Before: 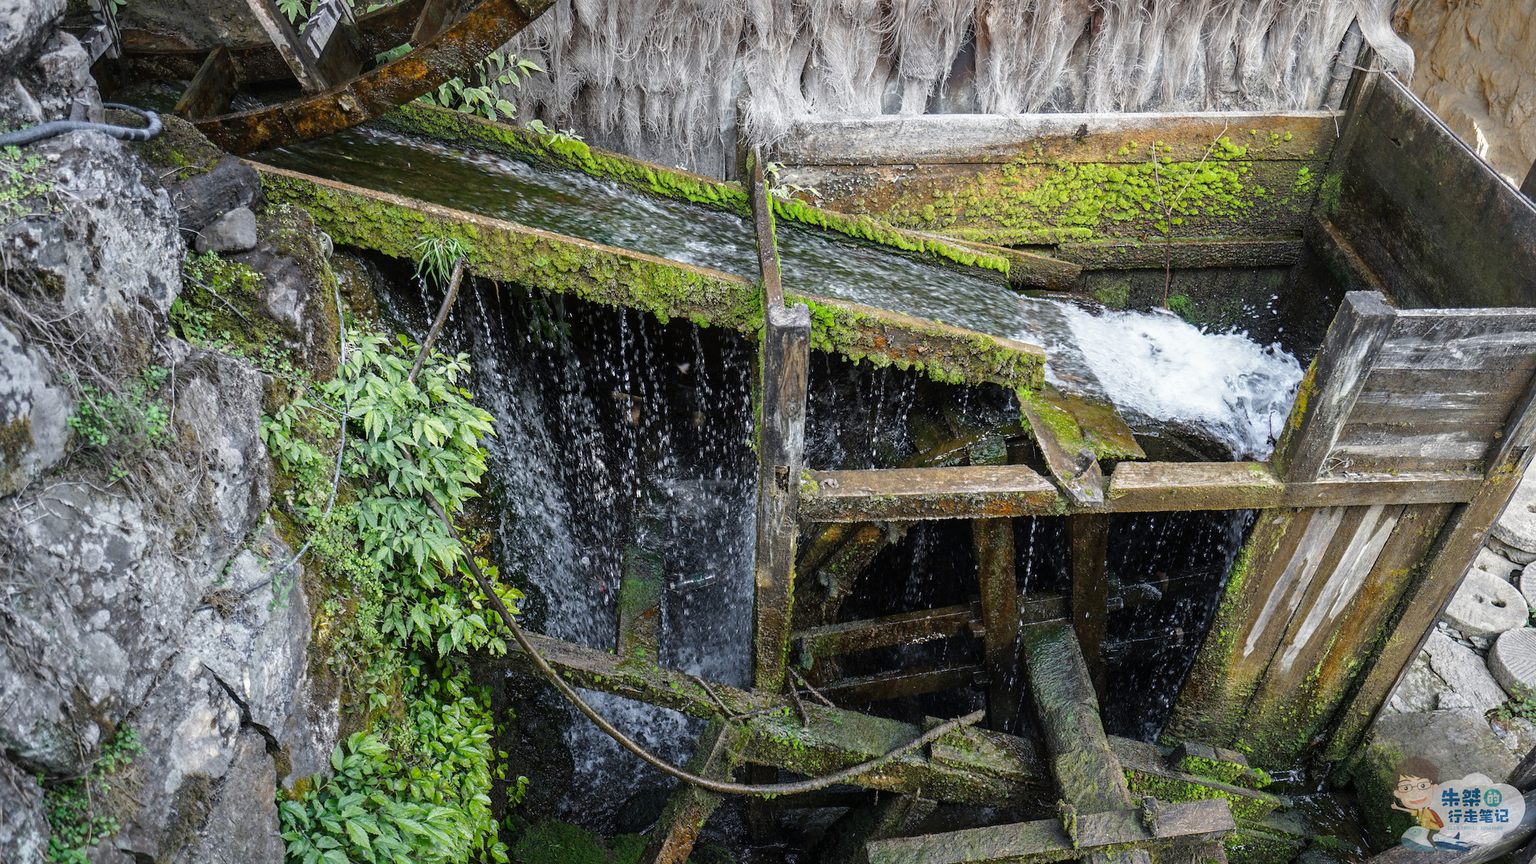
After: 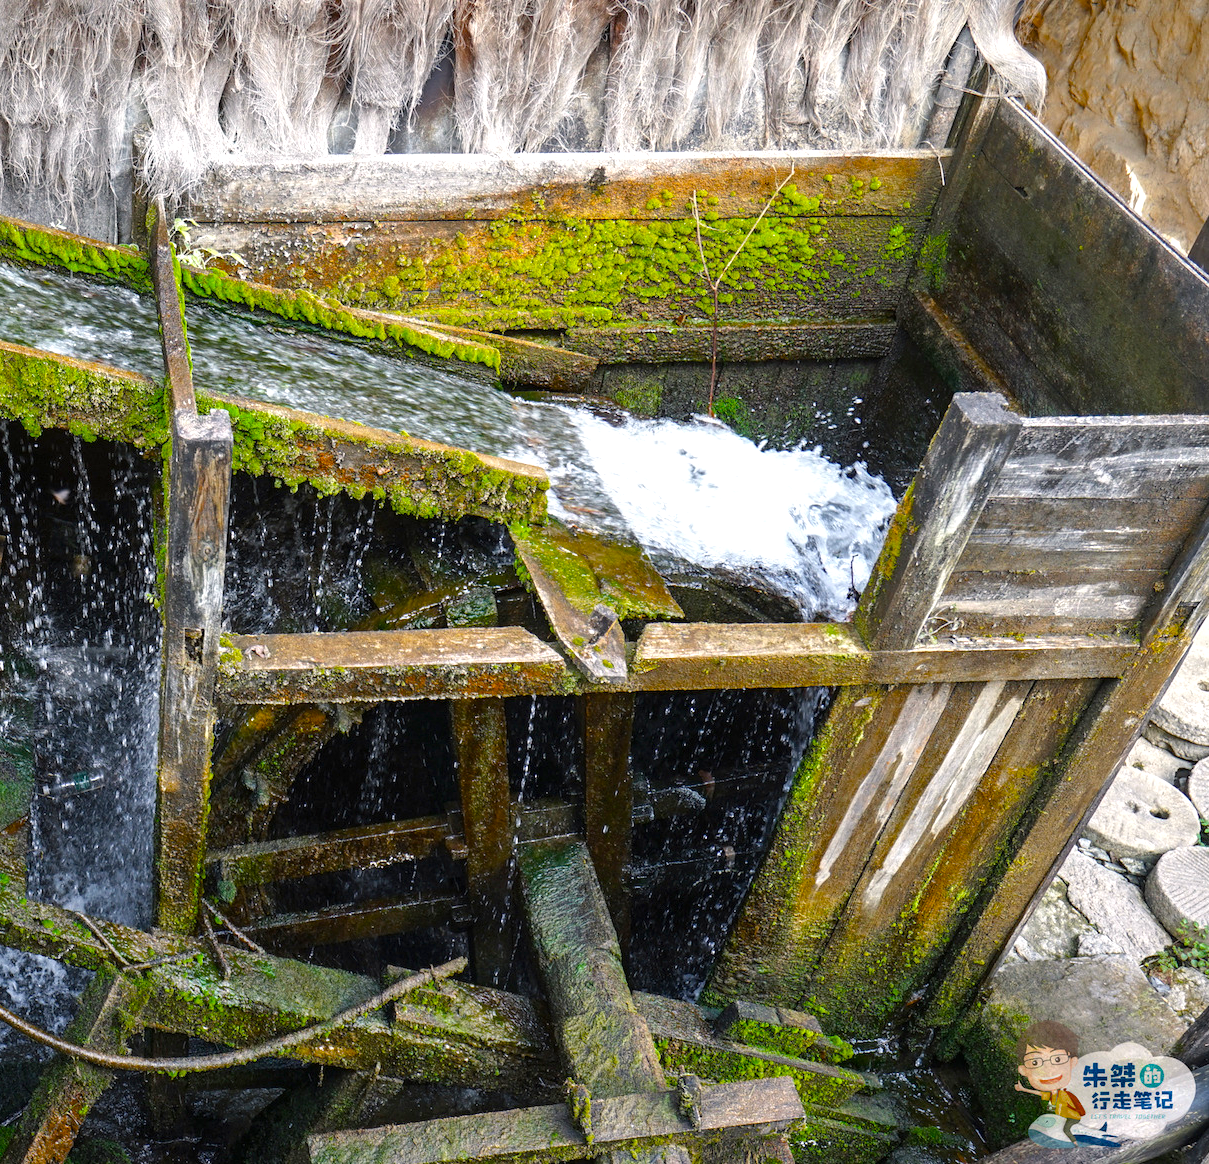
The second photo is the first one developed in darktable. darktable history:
exposure: black level correction 0, exposure 0.499 EV, compensate highlight preservation false
color balance rgb: highlights gain › chroma 1.001%, highlights gain › hue 60.27°, perceptual saturation grading › global saturation 31.326%, saturation formula JzAzBz (2021)
crop: left 41.582%
